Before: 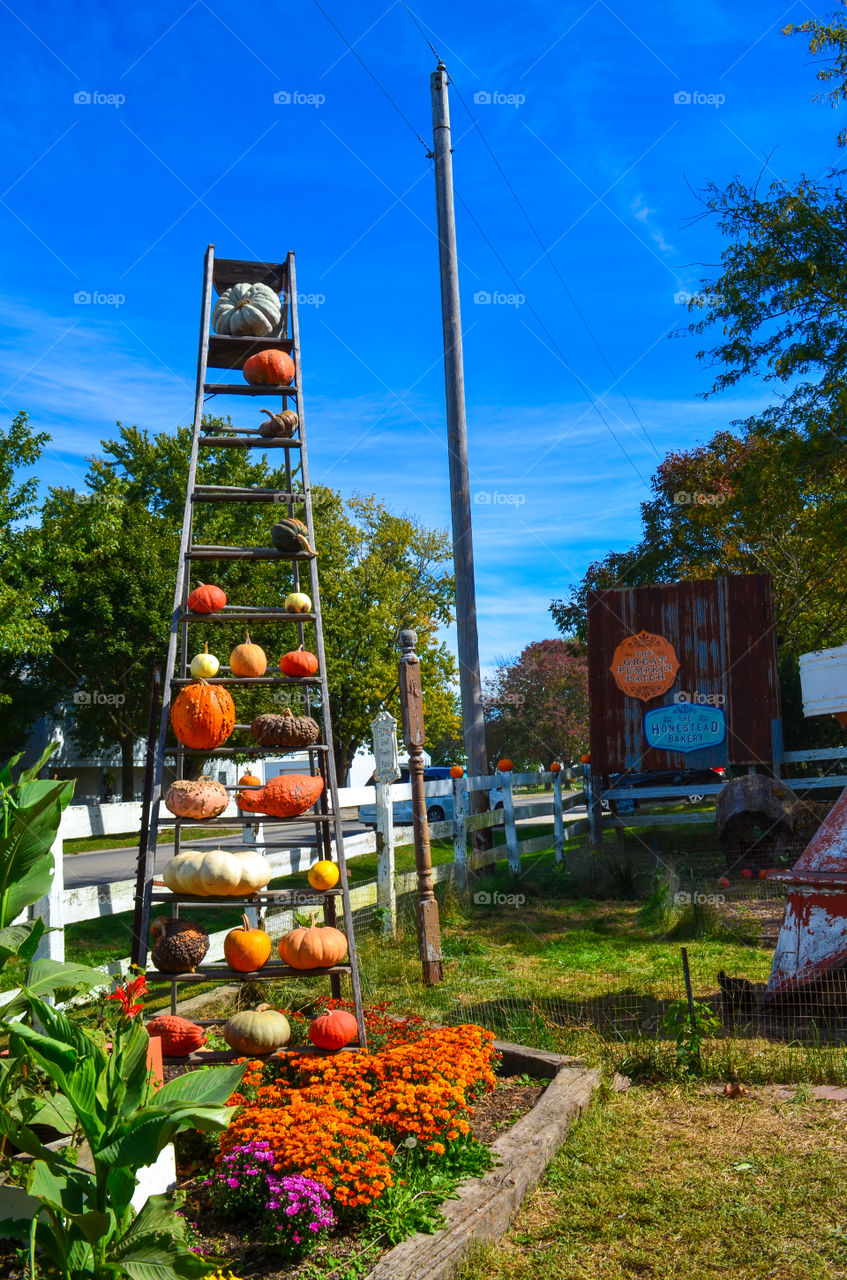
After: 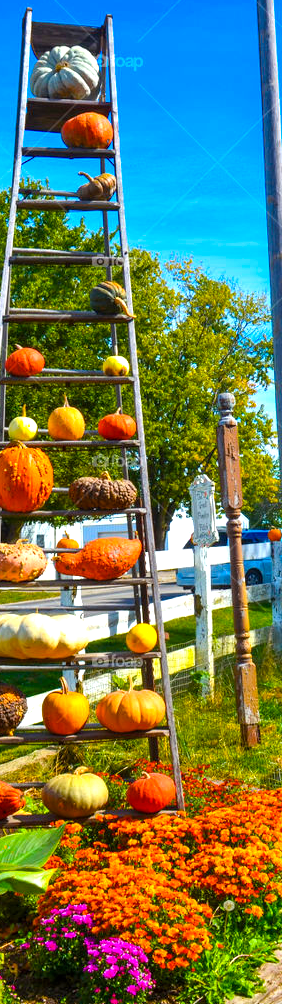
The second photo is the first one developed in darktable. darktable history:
exposure: exposure 0.605 EV, compensate highlight preservation false
crop and rotate: left 21.709%, top 18.539%, right 44.979%, bottom 2.997%
contrast brightness saturation: saturation -0.062
color balance rgb: perceptual saturation grading › global saturation 43.011%, perceptual brilliance grading › global brilliance 2.915%, perceptual brilliance grading › highlights -3.251%, perceptual brilliance grading › shadows 3.643%, global vibrance 20%
